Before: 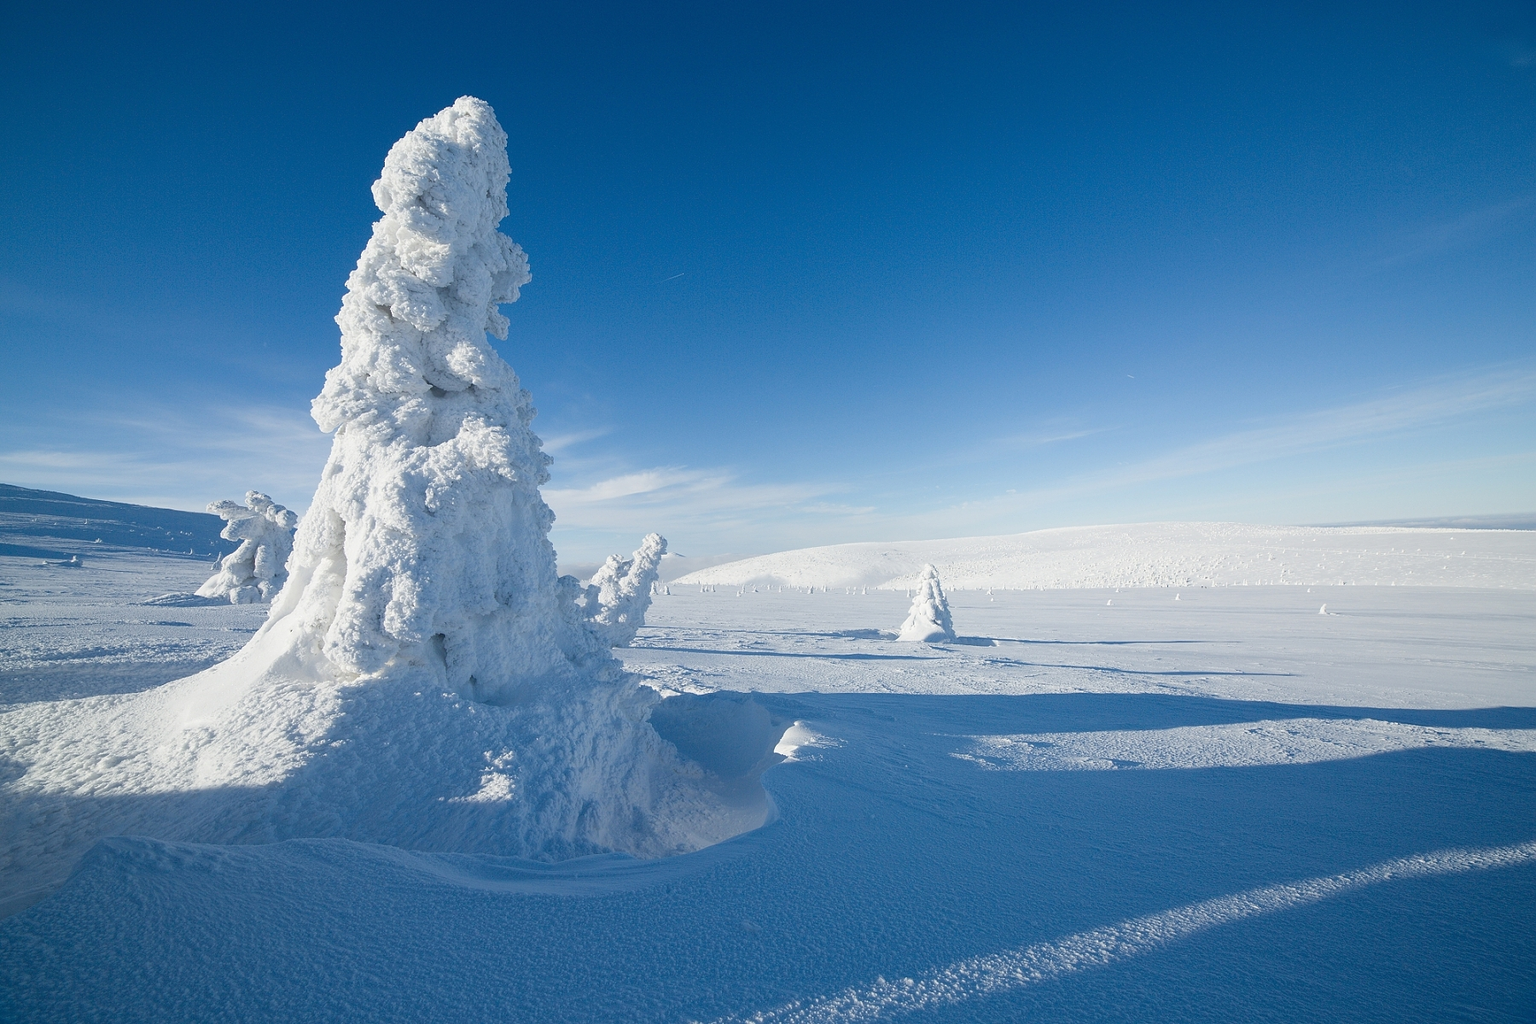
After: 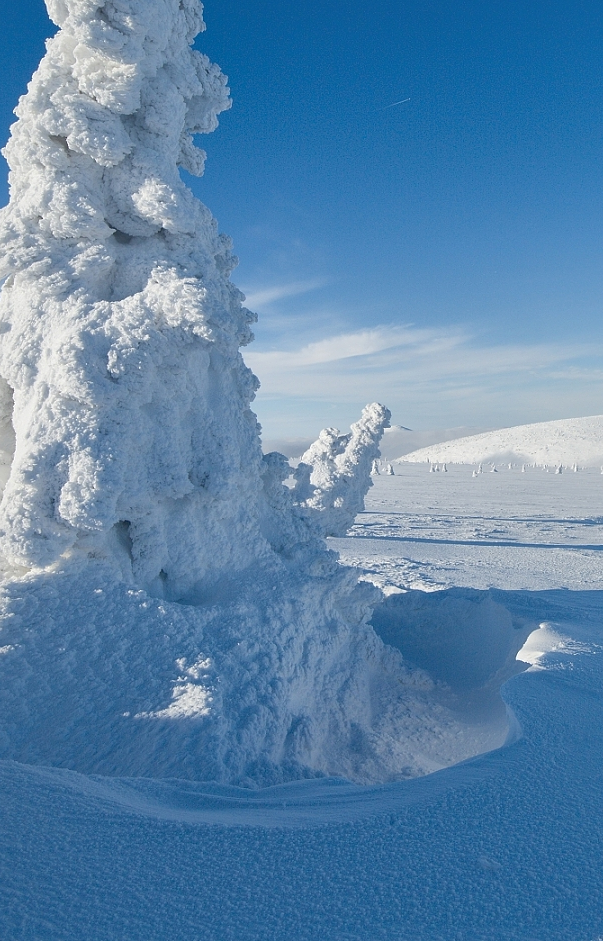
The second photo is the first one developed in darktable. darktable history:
shadows and highlights: on, module defaults
crop and rotate: left 21.77%, top 18.528%, right 44.676%, bottom 2.997%
local contrast: mode bilateral grid, contrast 20, coarseness 50, detail 120%, midtone range 0.2
